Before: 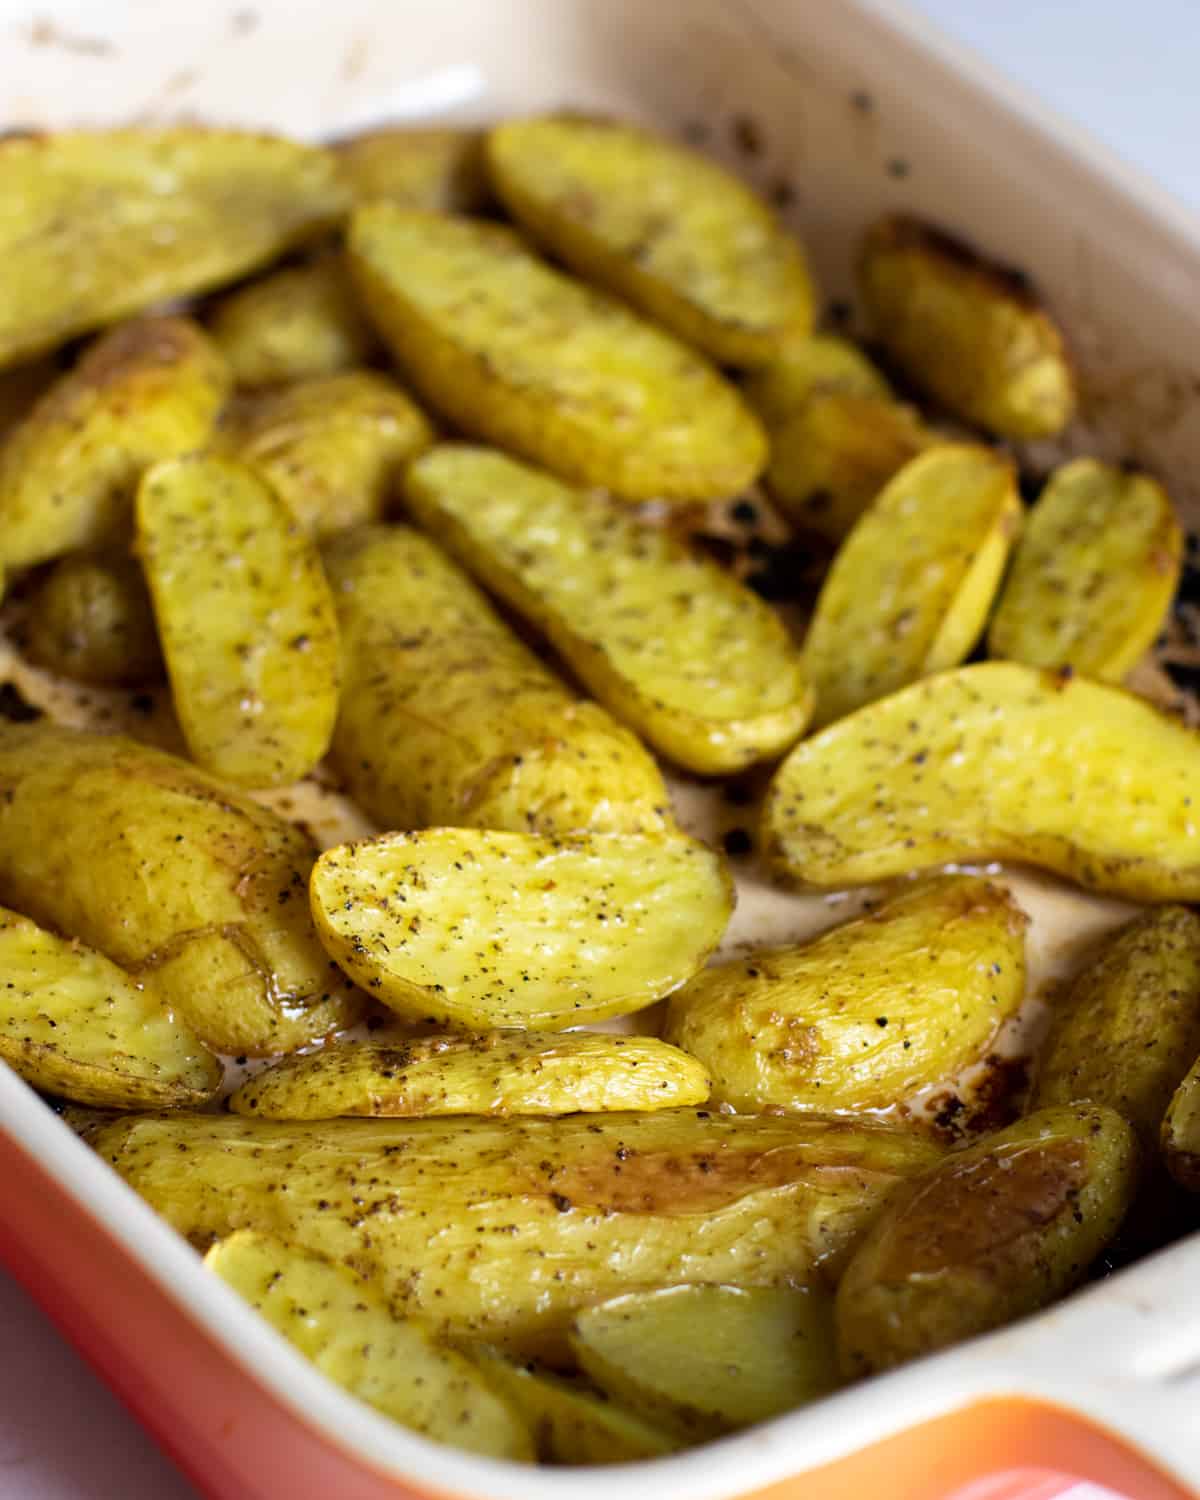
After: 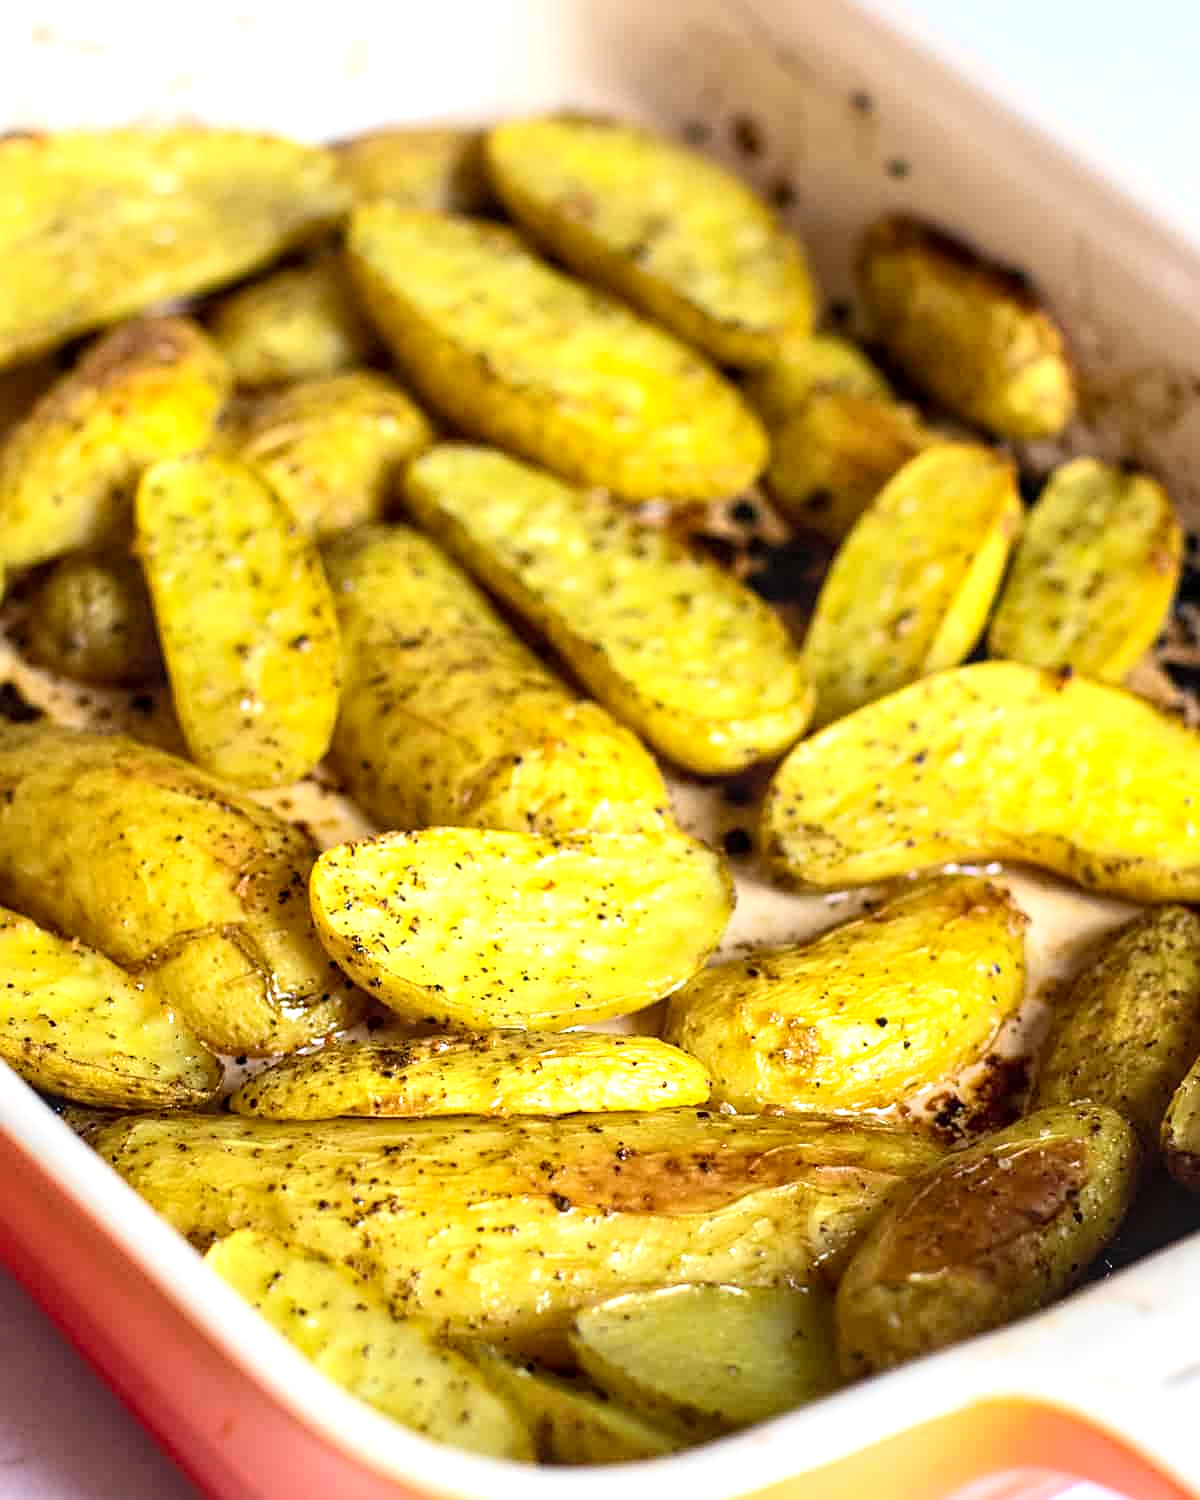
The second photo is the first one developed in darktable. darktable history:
sharpen: on, module defaults
contrast brightness saturation: contrast 0.2, brightness 0.144, saturation 0.14
local contrast: detail 130%
exposure: black level correction 0, exposure 0.5 EV, compensate highlight preservation false
